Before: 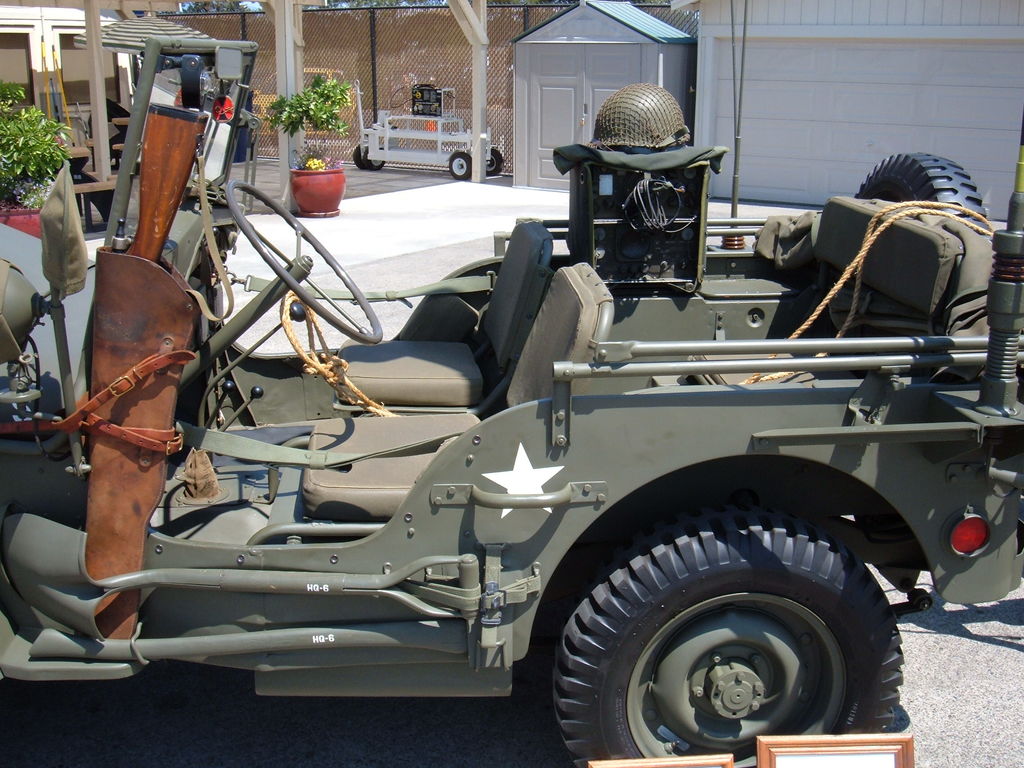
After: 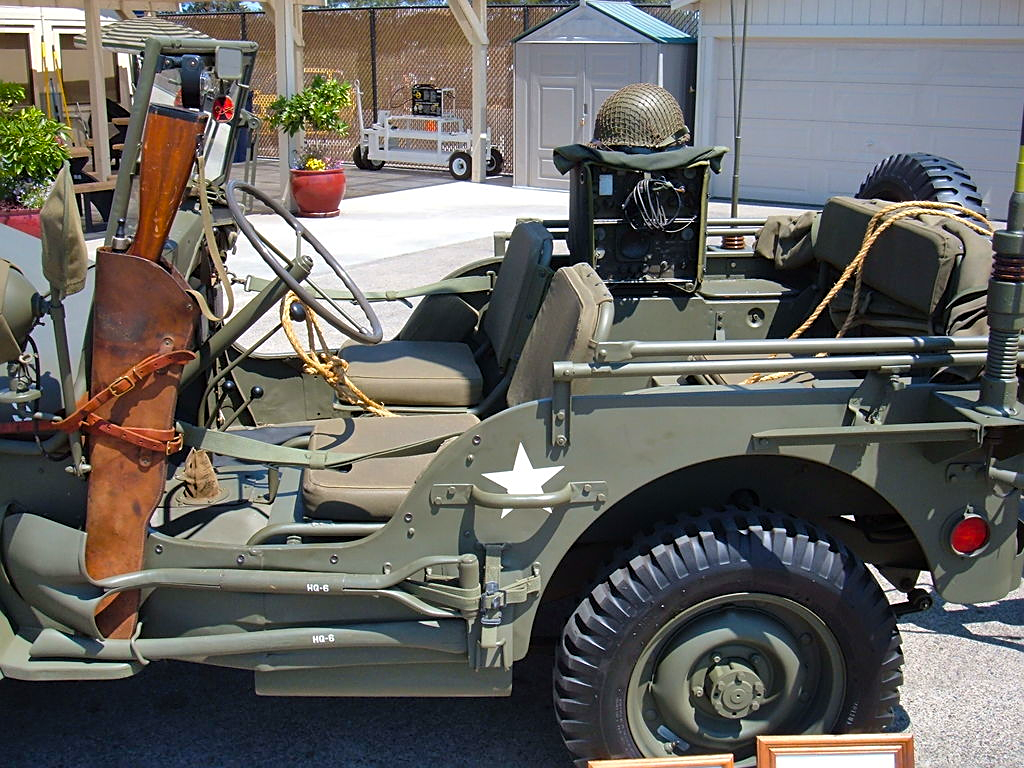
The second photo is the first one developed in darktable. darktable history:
shadows and highlights: soften with gaussian
color balance rgb: perceptual saturation grading › global saturation 20%, global vibrance 20%
sharpen: on, module defaults
